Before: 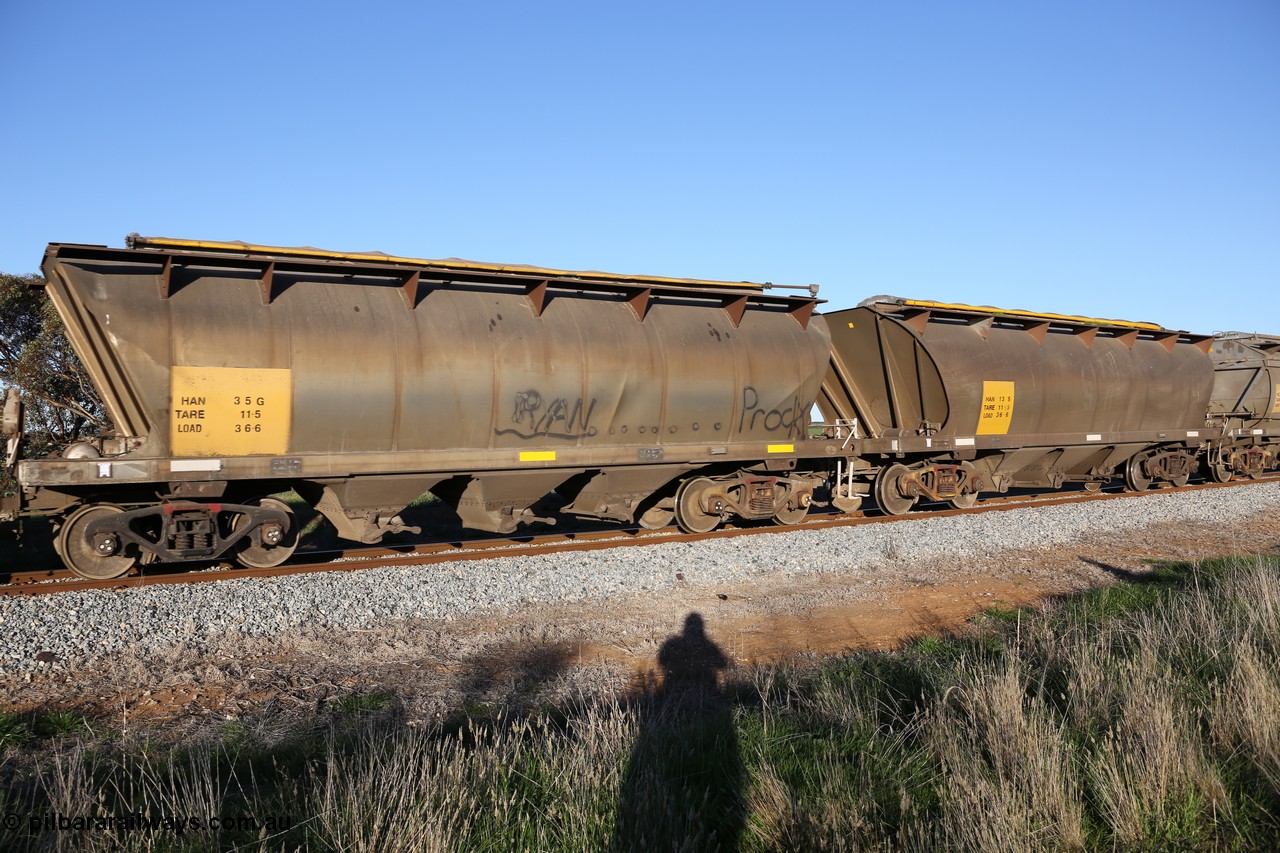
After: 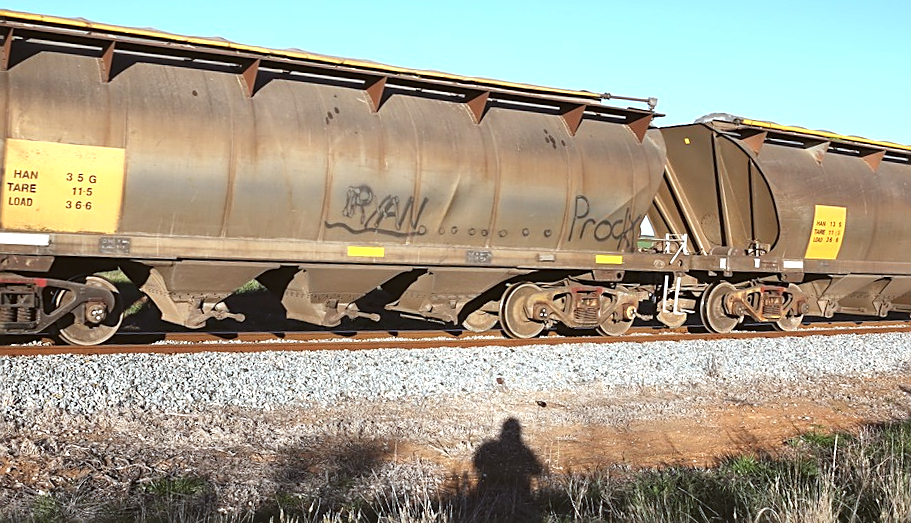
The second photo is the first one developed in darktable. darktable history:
color correction: highlights a* -3.69, highlights b* -6.23, shadows a* 3.27, shadows b* 5.31
exposure: black level correction -0.005, exposure 0.614 EV, compensate highlight preservation false
sharpen: on, module defaults
local contrast: highlights 106%, shadows 101%, detail 120%, midtone range 0.2
crop and rotate: angle -3.66°, left 9.873%, top 20.741%, right 12.253%, bottom 12.137%
